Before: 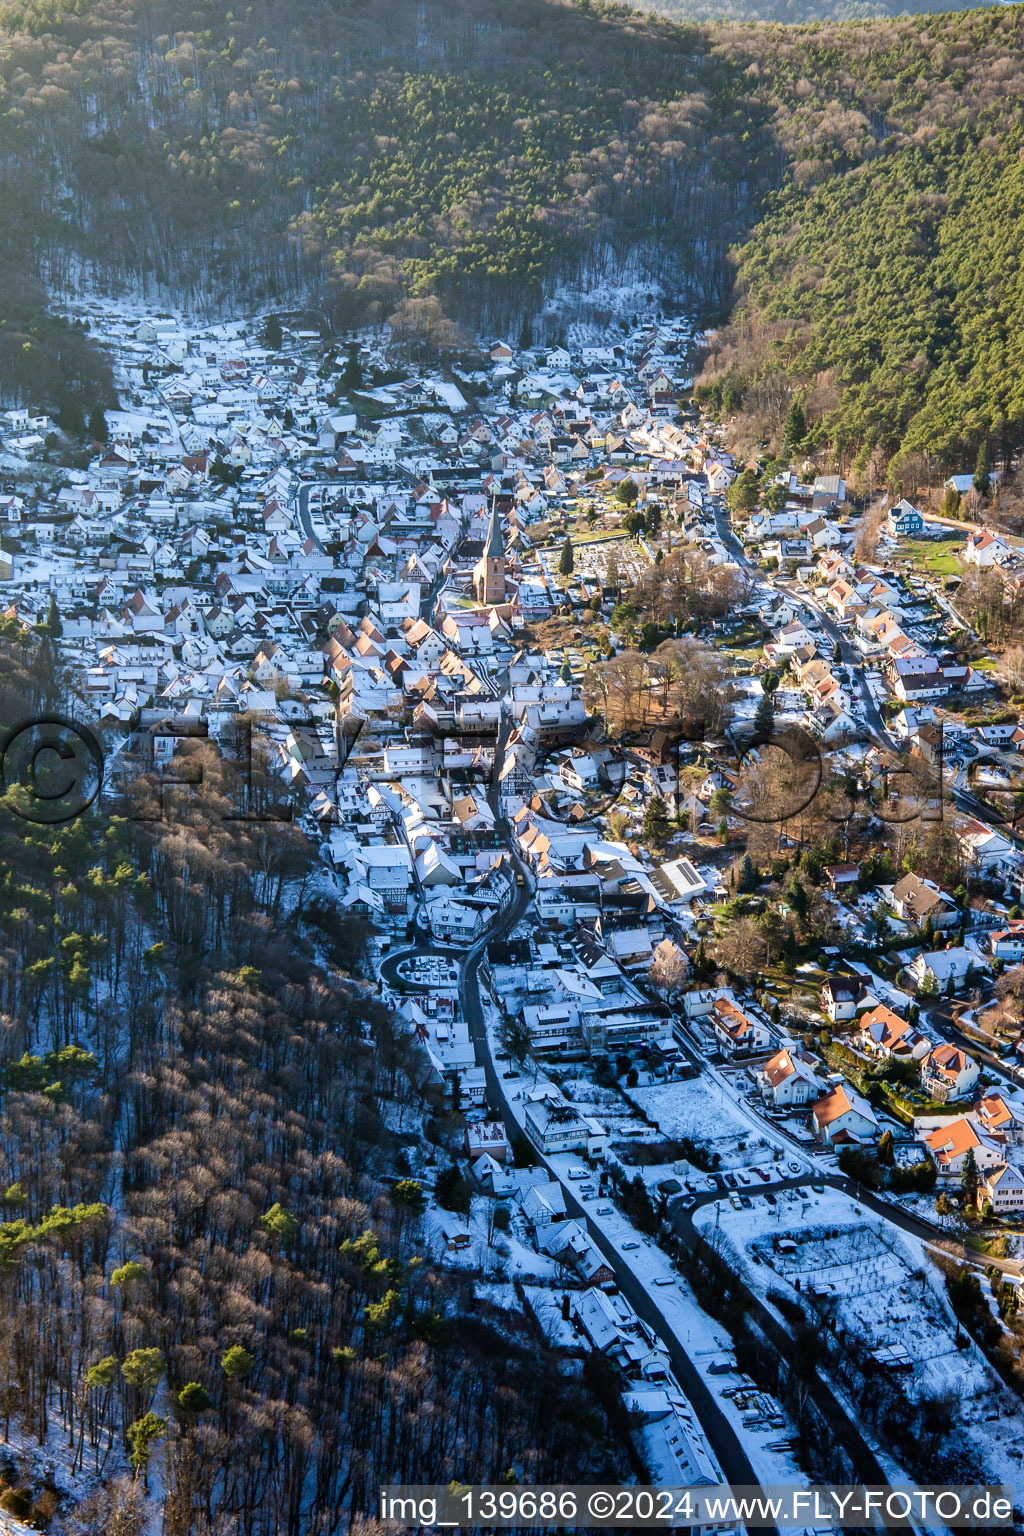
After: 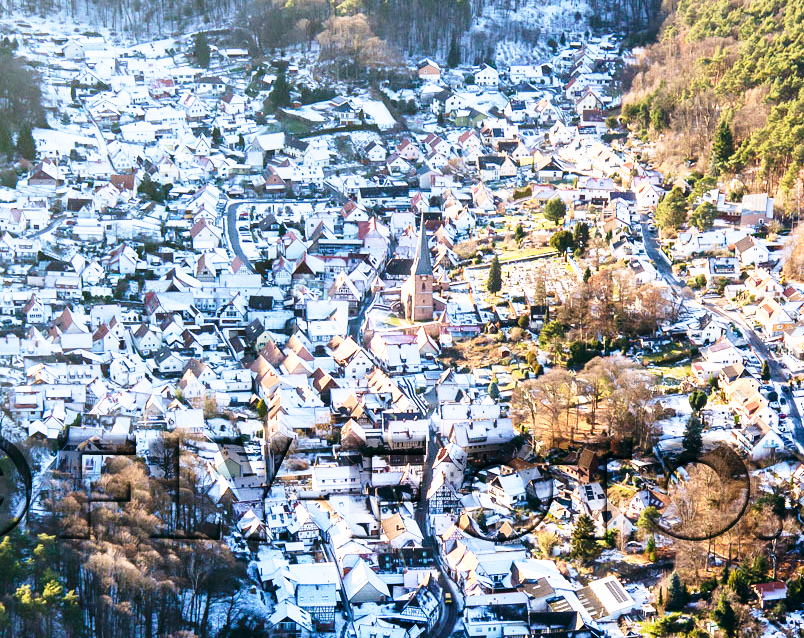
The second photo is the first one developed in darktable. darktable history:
crop: left 7.036%, top 18.398%, right 14.379%, bottom 40.043%
white balance: red 1, blue 1
base curve: curves: ch0 [(0, 0) (0.026, 0.03) (0.109, 0.232) (0.351, 0.748) (0.669, 0.968) (1, 1)], preserve colors none
color balance: lift [0.998, 0.998, 1.001, 1.002], gamma [0.995, 1.025, 0.992, 0.975], gain [0.995, 1.02, 0.997, 0.98]
